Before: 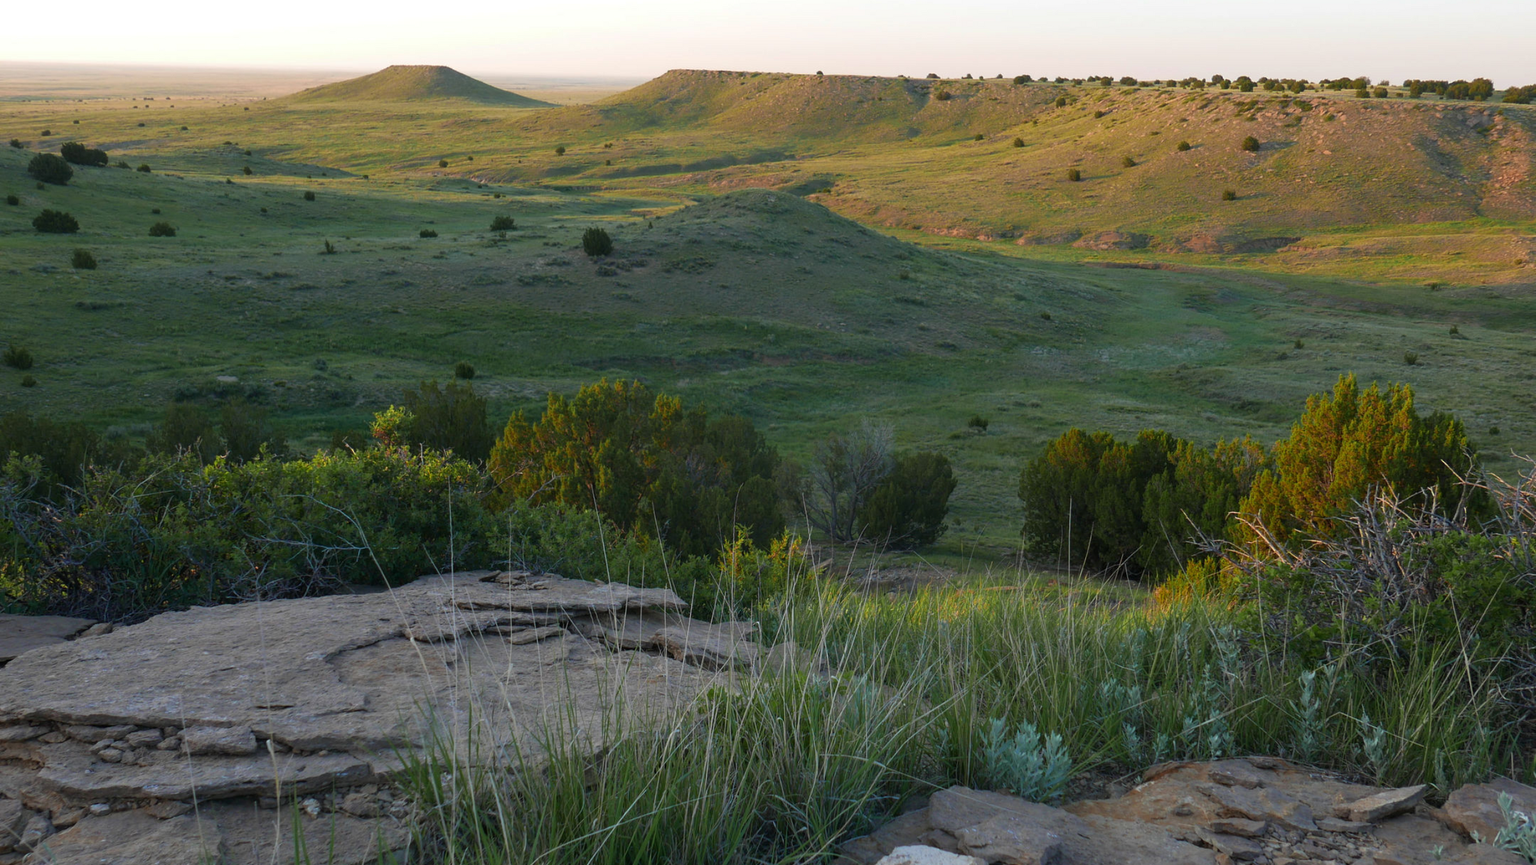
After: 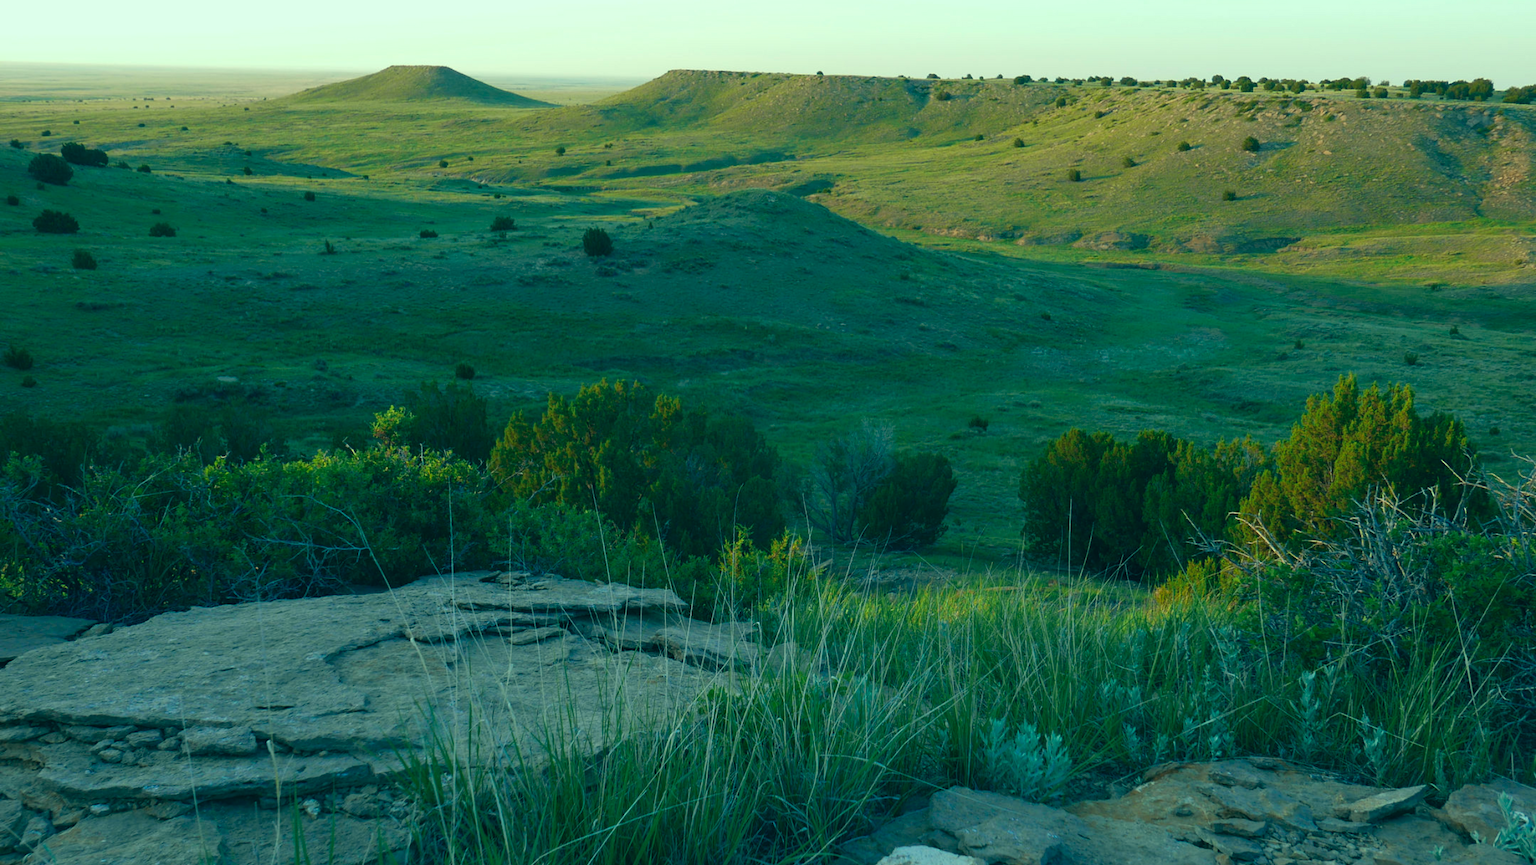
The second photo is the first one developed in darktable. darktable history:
color correction: highlights a* -19.29, highlights b* 9.79, shadows a* -21.01, shadows b* -11.02
